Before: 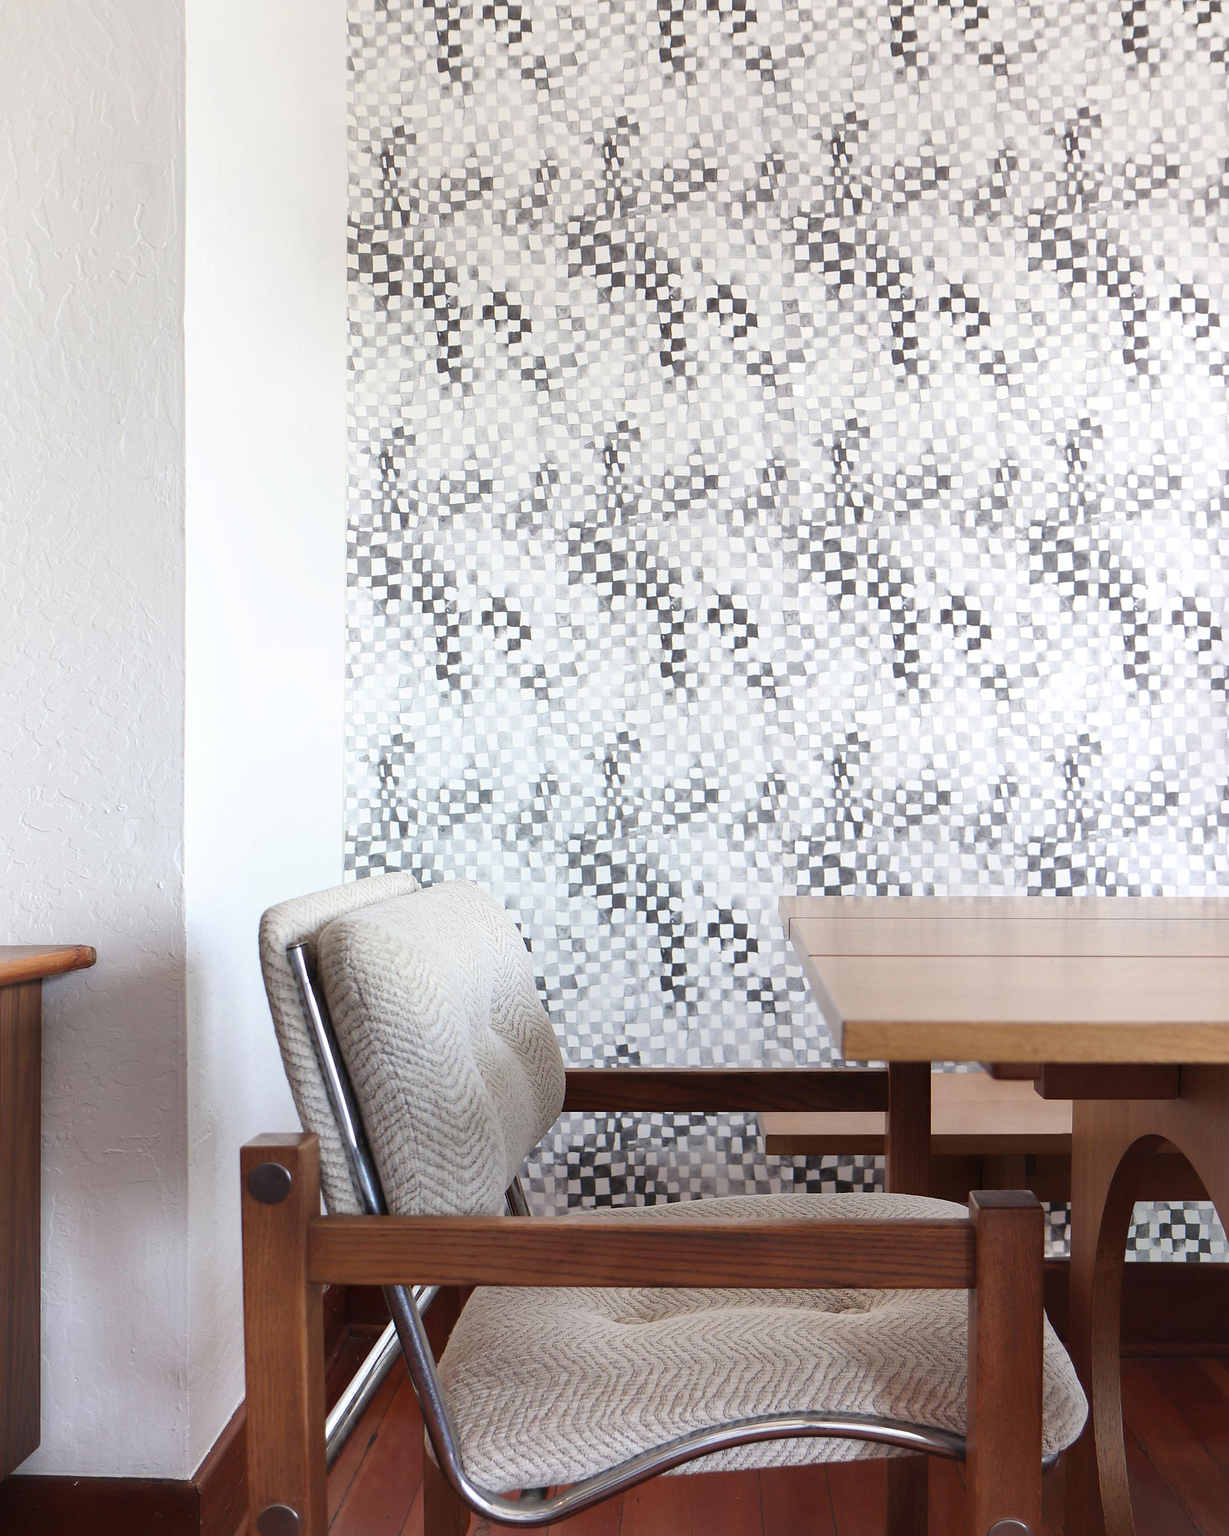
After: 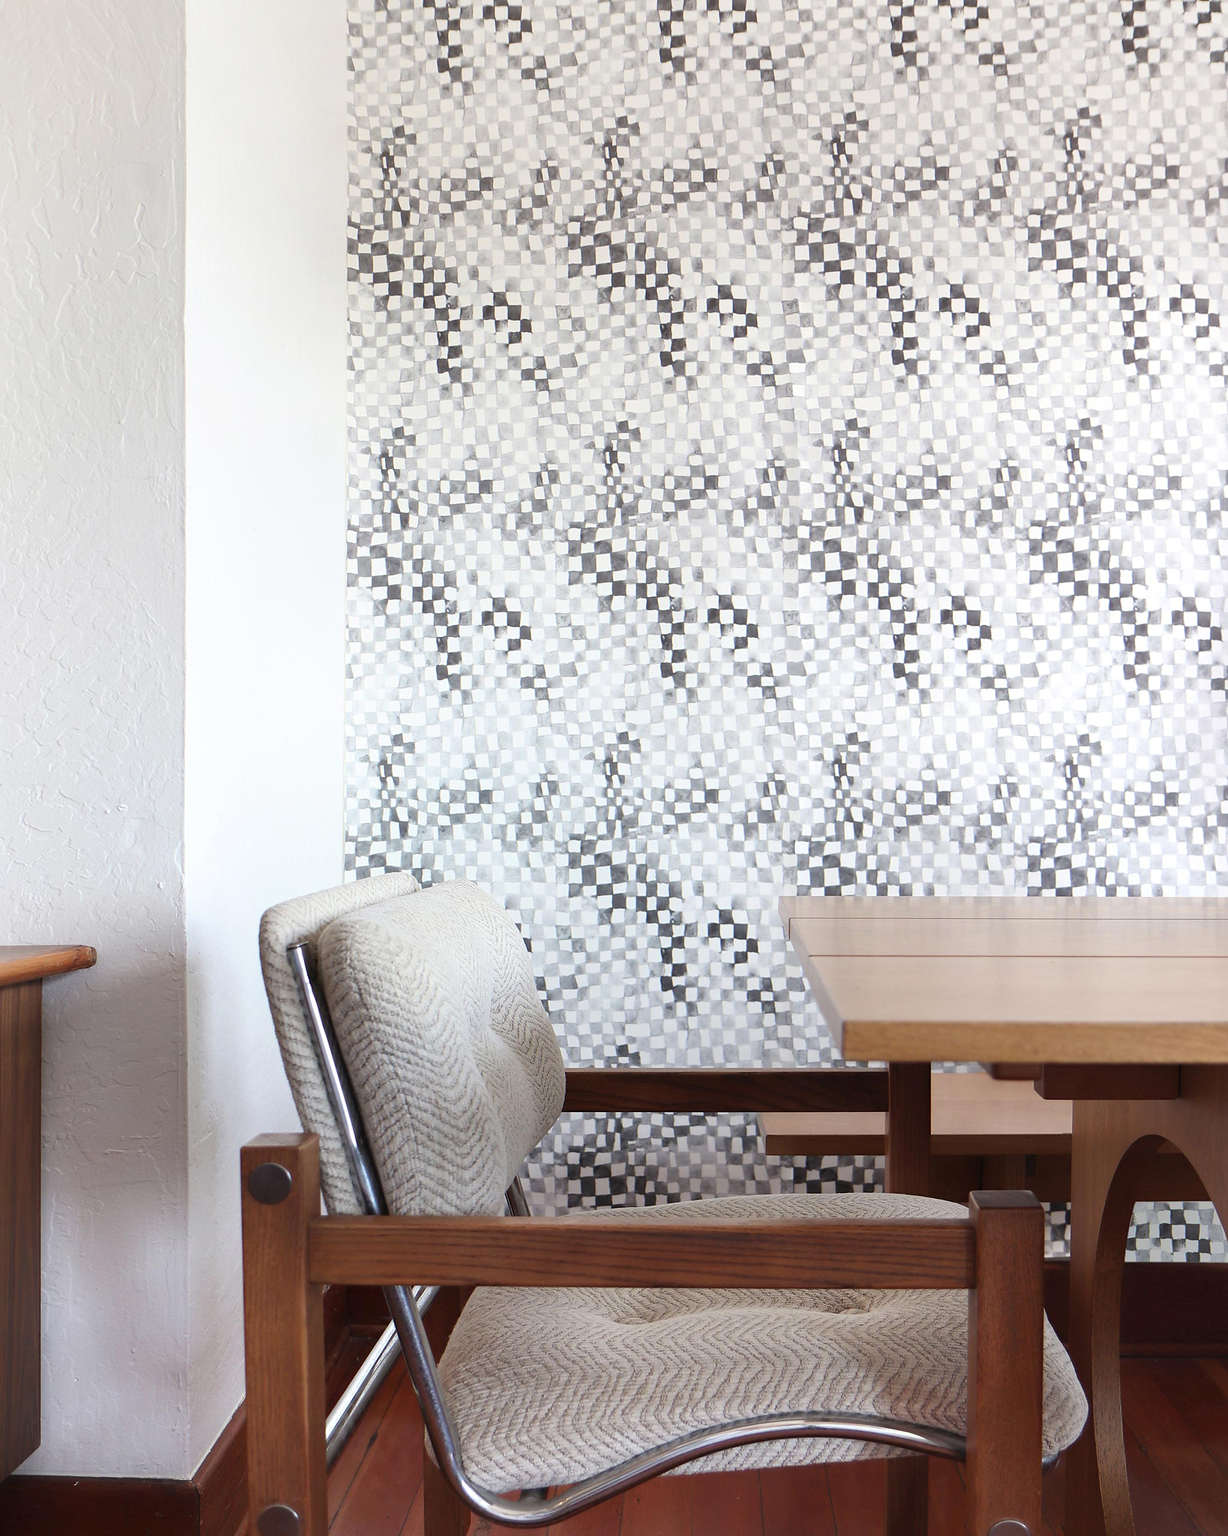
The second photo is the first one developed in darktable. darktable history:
color correction: highlights a* -0.137, highlights b* 0.137
